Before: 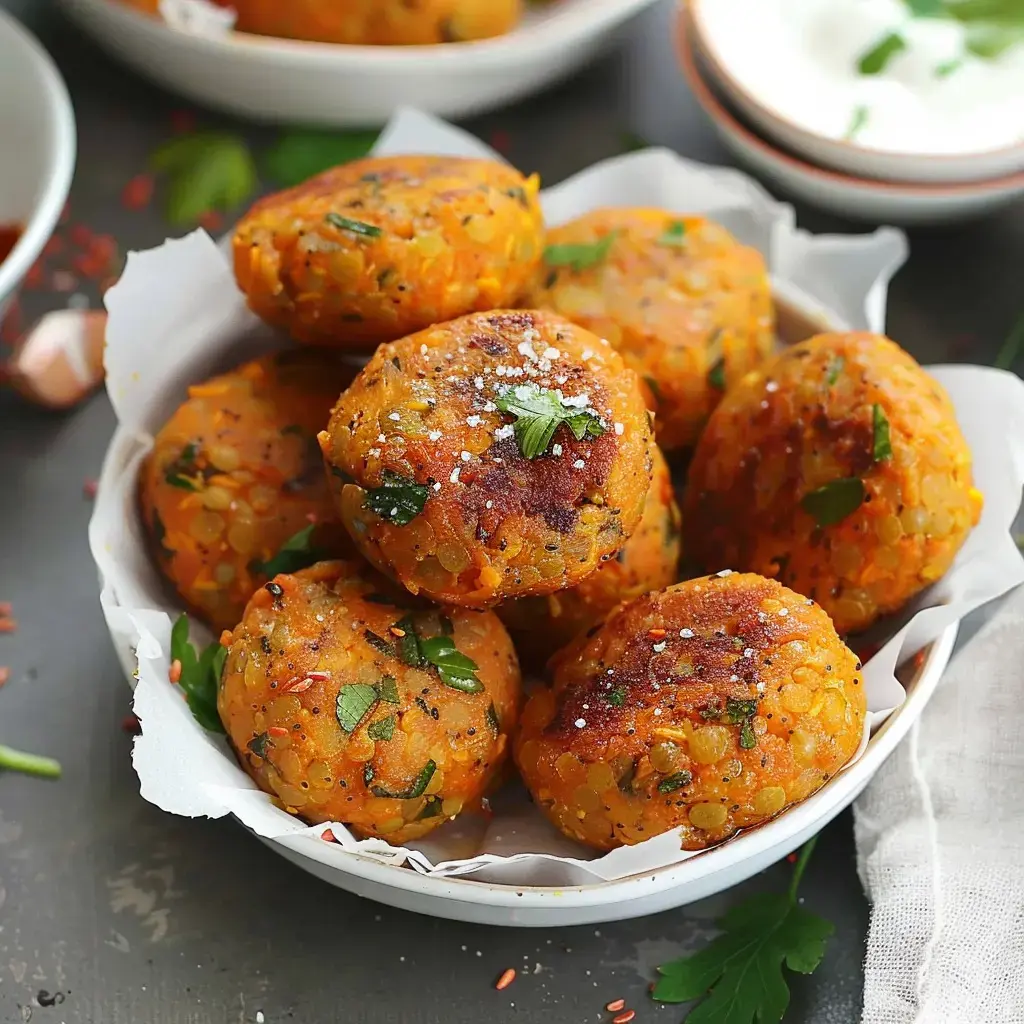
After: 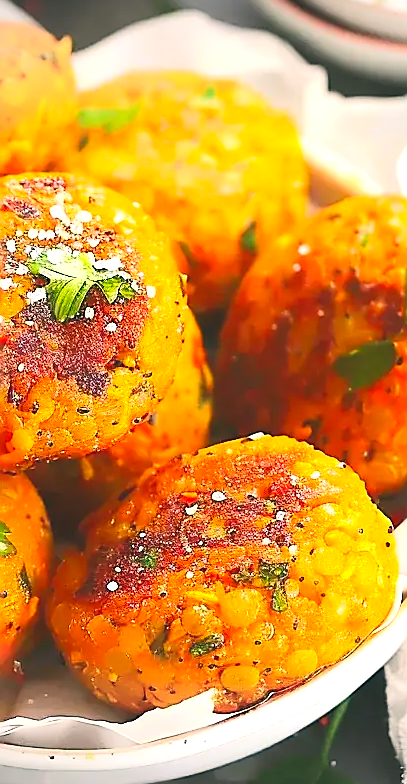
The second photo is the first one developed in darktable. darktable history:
sharpen: radius 1.4, amount 1.25, threshold 0.7
crop: left 45.721%, top 13.393%, right 14.118%, bottom 10.01%
contrast equalizer: octaves 7, y [[0.502, 0.505, 0.512, 0.529, 0.564, 0.588], [0.5 ×6], [0.502, 0.505, 0.512, 0.529, 0.564, 0.588], [0, 0.001, 0.001, 0.004, 0.008, 0.011], [0, 0.001, 0.001, 0.004, 0.008, 0.011]], mix -1
color correction: highlights a* 4.02, highlights b* 4.98, shadows a* -7.55, shadows b* 4.98
vignetting: fall-off start 100%, brightness -0.282, width/height ratio 1.31
exposure: black level correction -0.005, exposure 1.002 EV, compensate highlight preservation false
color balance rgb: shadows lift › hue 87.51°, highlights gain › chroma 1.62%, highlights gain › hue 55.1°, global offset › chroma 0.06%, global offset › hue 253.66°, linear chroma grading › global chroma 0.5%, perceptual saturation grading › global saturation 16.38%
contrast brightness saturation: contrast 0.2, brightness 0.16, saturation 0.22
